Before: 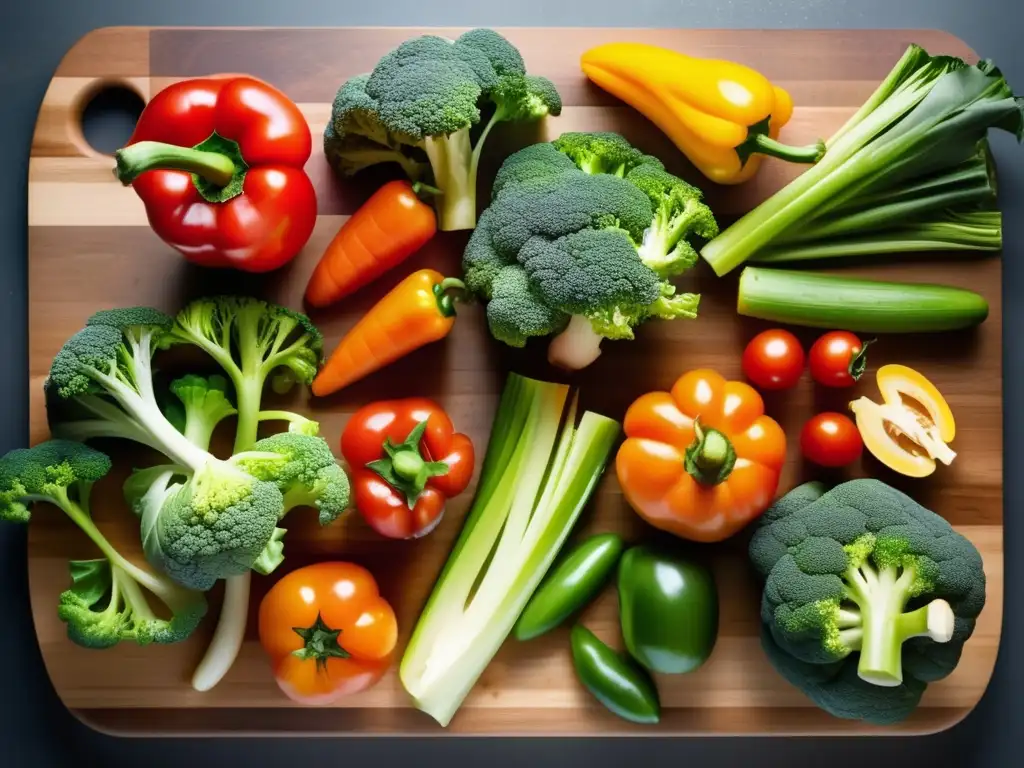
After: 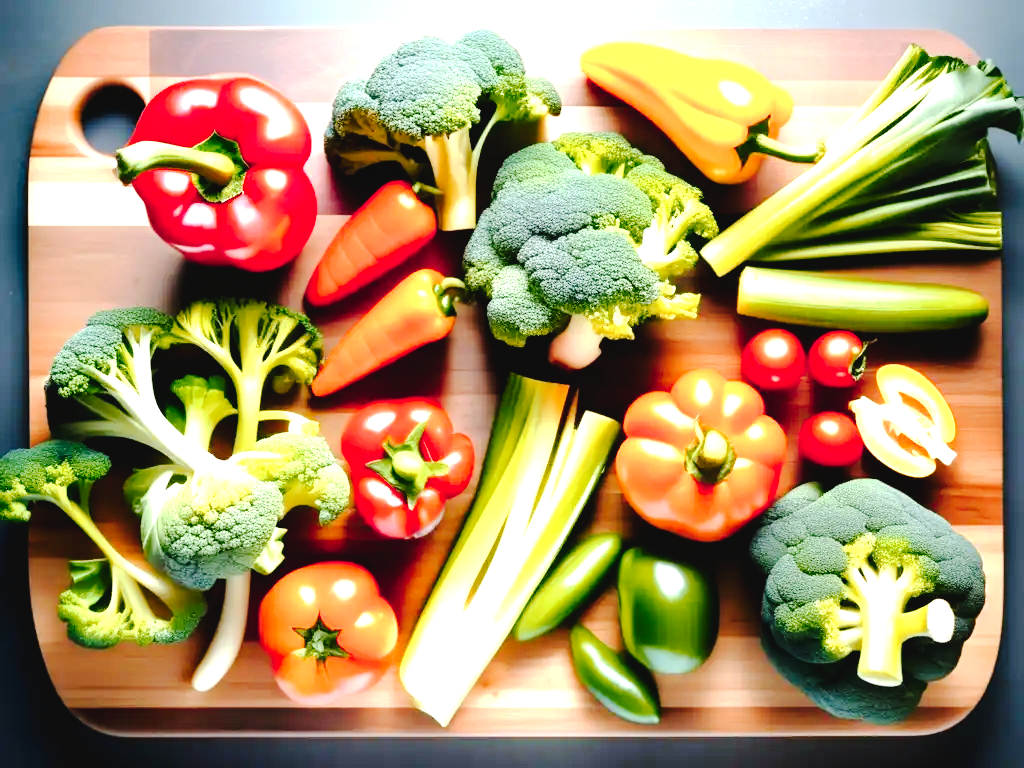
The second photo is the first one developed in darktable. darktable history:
tone curve: curves: ch0 [(0, 0) (0.003, 0.036) (0.011, 0.039) (0.025, 0.039) (0.044, 0.043) (0.069, 0.05) (0.1, 0.072) (0.136, 0.102) (0.177, 0.144) (0.224, 0.204) (0.277, 0.288) (0.335, 0.384) (0.399, 0.477) (0.468, 0.575) (0.543, 0.652) (0.623, 0.724) (0.709, 0.785) (0.801, 0.851) (0.898, 0.915) (1, 1)], preserve colors none
exposure: black level correction 0, exposure 0.696 EV, compensate highlight preservation false
tone equalizer: -8 EV -0.772 EV, -7 EV -0.695 EV, -6 EV -0.603 EV, -5 EV -0.41 EV, -3 EV 0.401 EV, -2 EV 0.6 EV, -1 EV 0.688 EV, +0 EV 0.779 EV, luminance estimator HSV value / RGB max
color zones: curves: ch1 [(0.239, 0.552) (0.75, 0.5)]; ch2 [(0.25, 0.462) (0.749, 0.457)]
